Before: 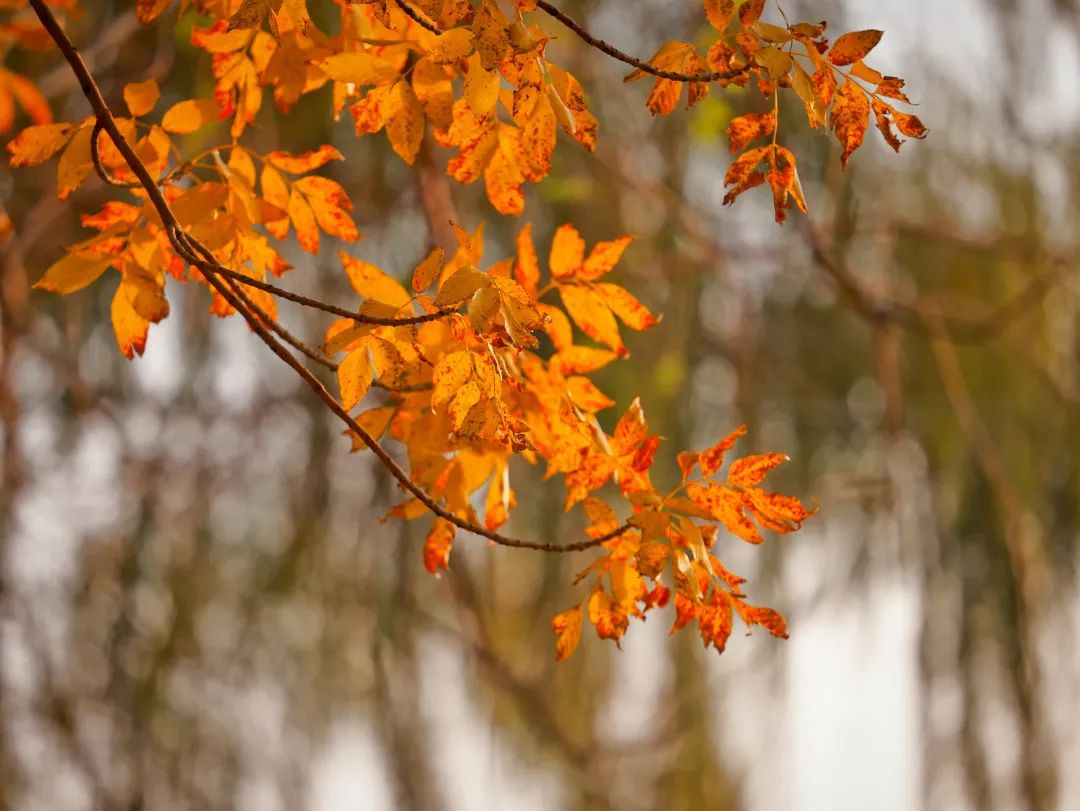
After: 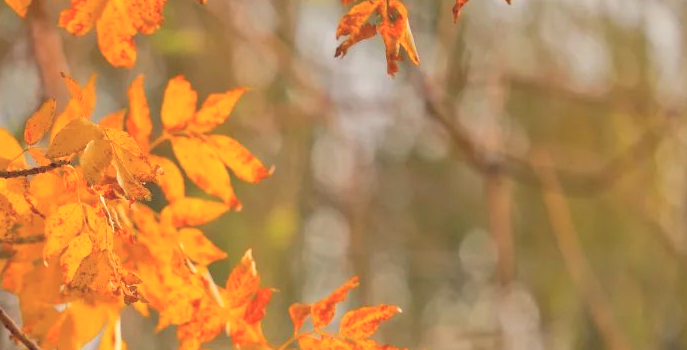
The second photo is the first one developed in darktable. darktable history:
crop: left 36.005%, top 18.293%, right 0.31%, bottom 38.444%
contrast brightness saturation: brightness 0.28
tone equalizer: on, module defaults
